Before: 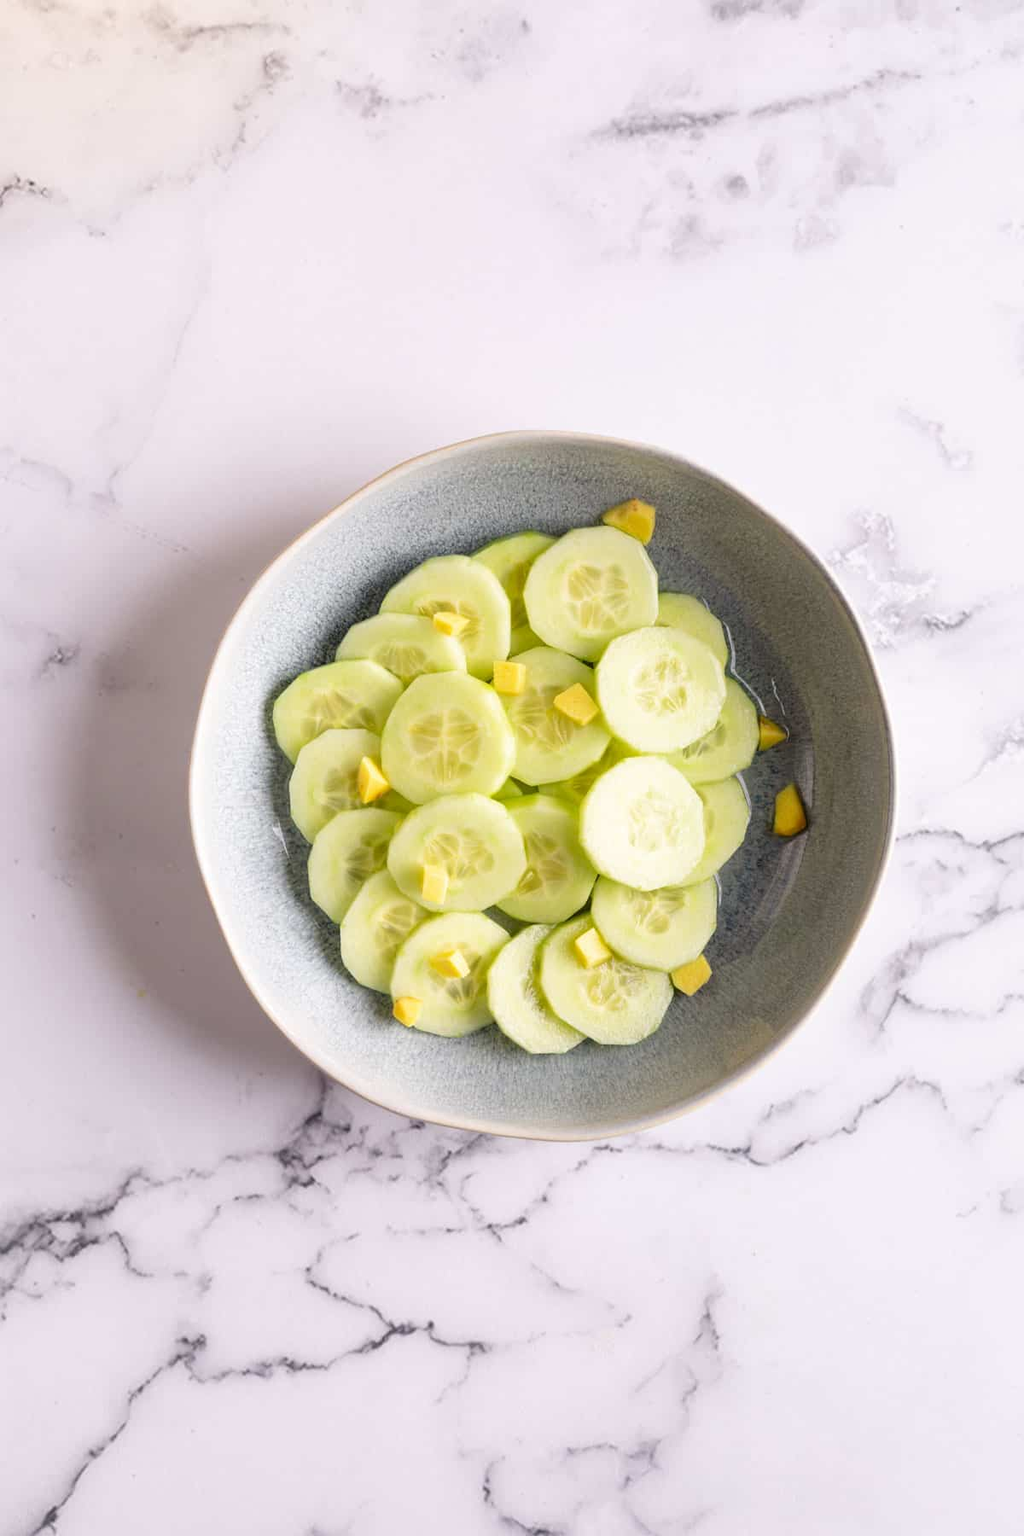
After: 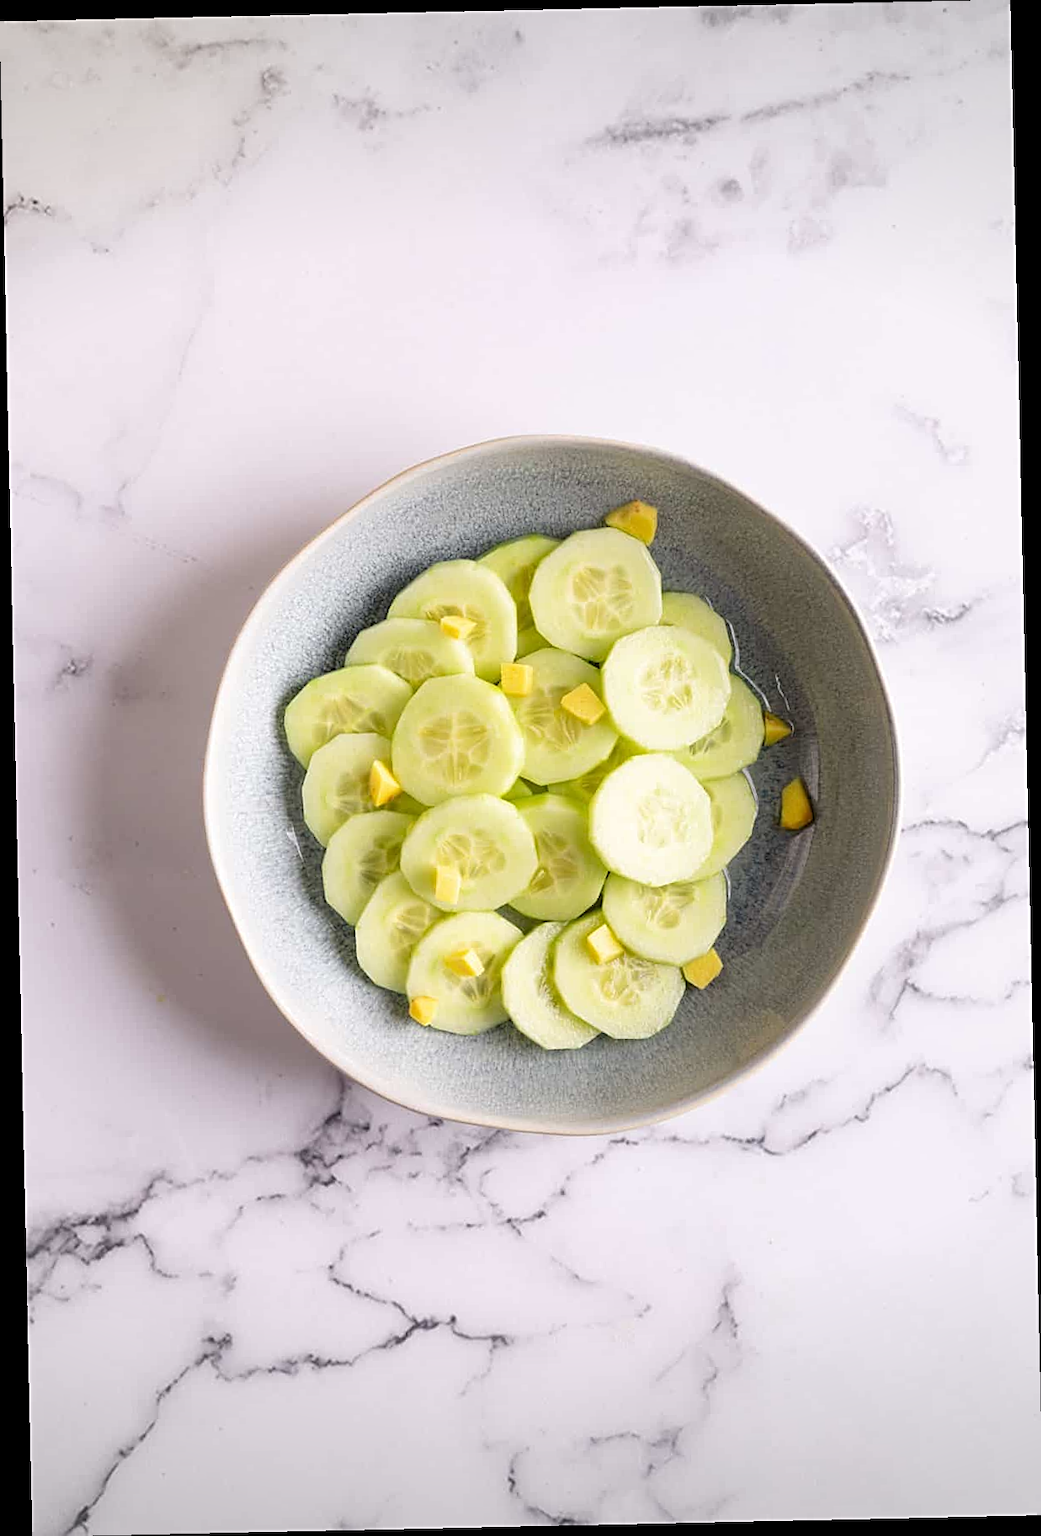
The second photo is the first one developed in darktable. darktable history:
rotate and perspective: rotation -1.24°, automatic cropping off
vignetting: fall-off start 100%, brightness -0.282, width/height ratio 1.31
sharpen: on, module defaults
